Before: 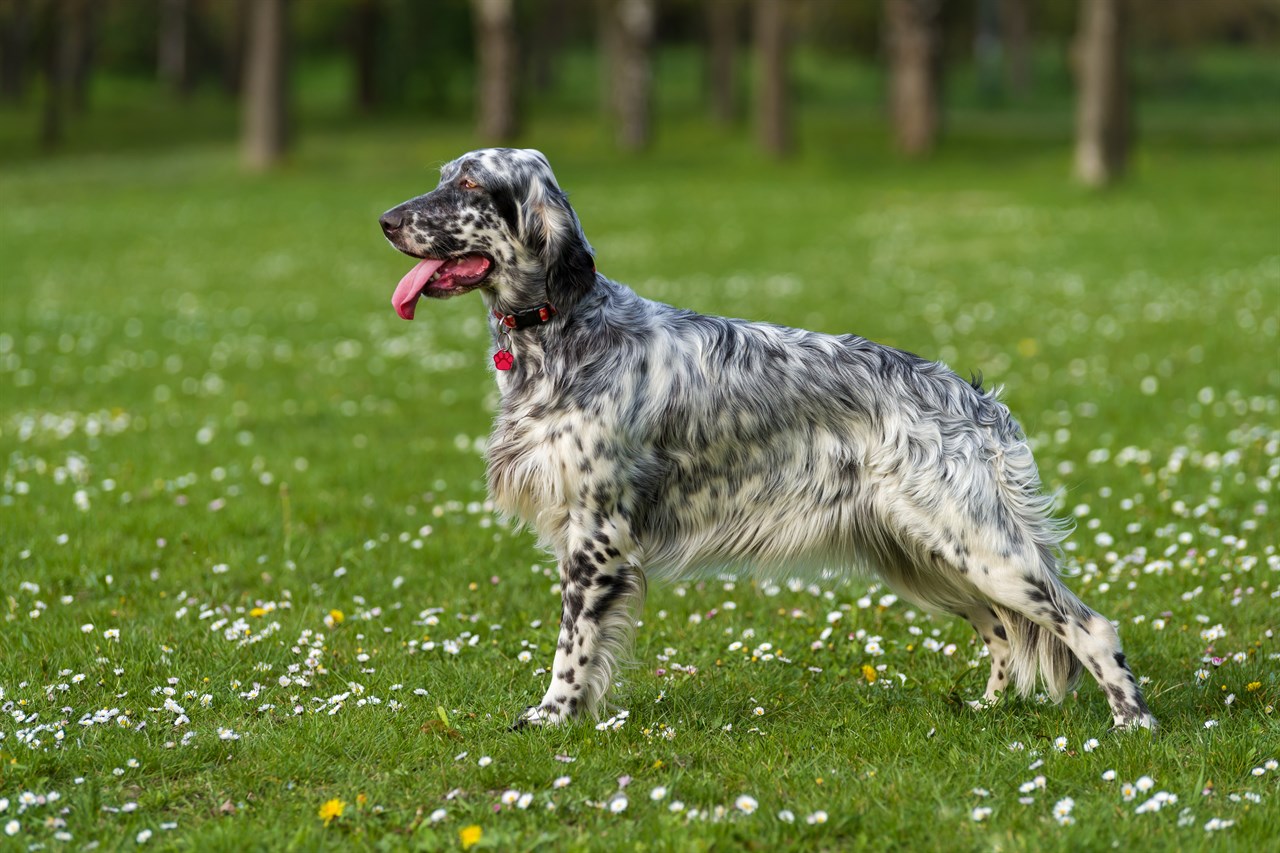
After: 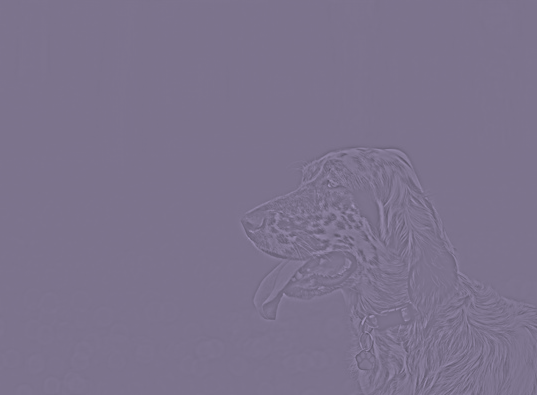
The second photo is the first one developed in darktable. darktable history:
crop and rotate: left 10.817%, top 0.062%, right 47.194%, bottom 53.626%
highpass: sharpness 5.84%, contrast boost 8.44%
color correction: highlights a* 15.03, highlights b* -25.07
